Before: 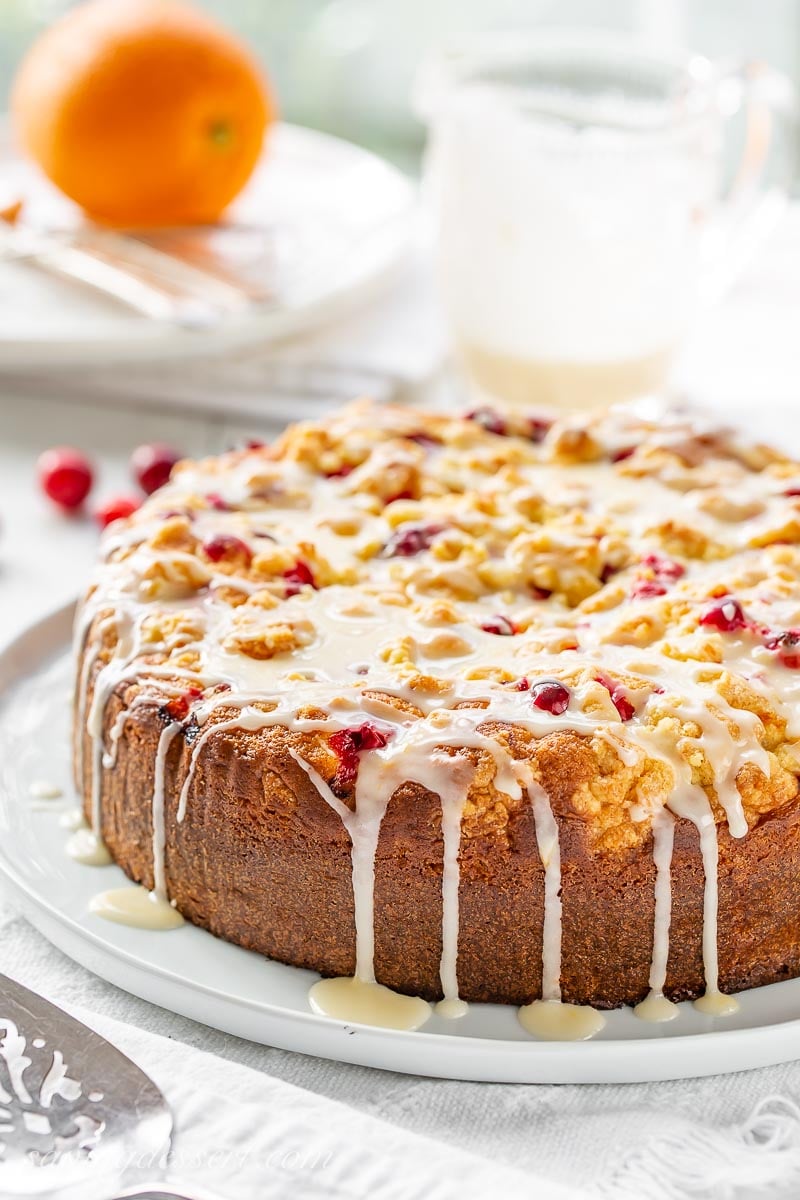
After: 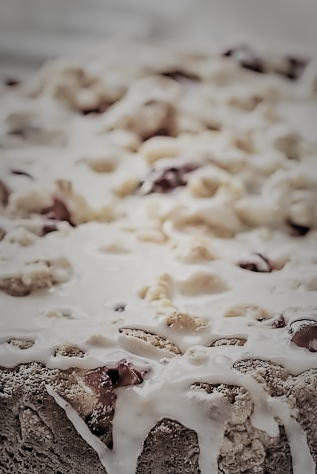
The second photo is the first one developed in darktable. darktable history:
crop: left 30.439%, top 30.302%, right 29.824%, bottom 30.193%
exposure: exposure 0.135 EV, compensate highlight preservation false
vignetting: fall-off start 16.5%, fall-off radius 100.05%, width/height ratio 0.716, unbound false
contrast equalizer: octaves 7, y [[0.5, 0.542, 0.583, 0.625, 0.667, 0.708], [0.5 ×6], [0.5 ×6], [0, 0.033, 0.067, 0.1, 0.133, 0.167], [0, 0.05, 0.1, 0.15, 0.2, 0.25]]
filmic rgb: black relative exposure -7.19 EV, white relative exposure 5.37 EV, hardness 3.02
color correction: highlights b* -0.026, saturation 0.354
